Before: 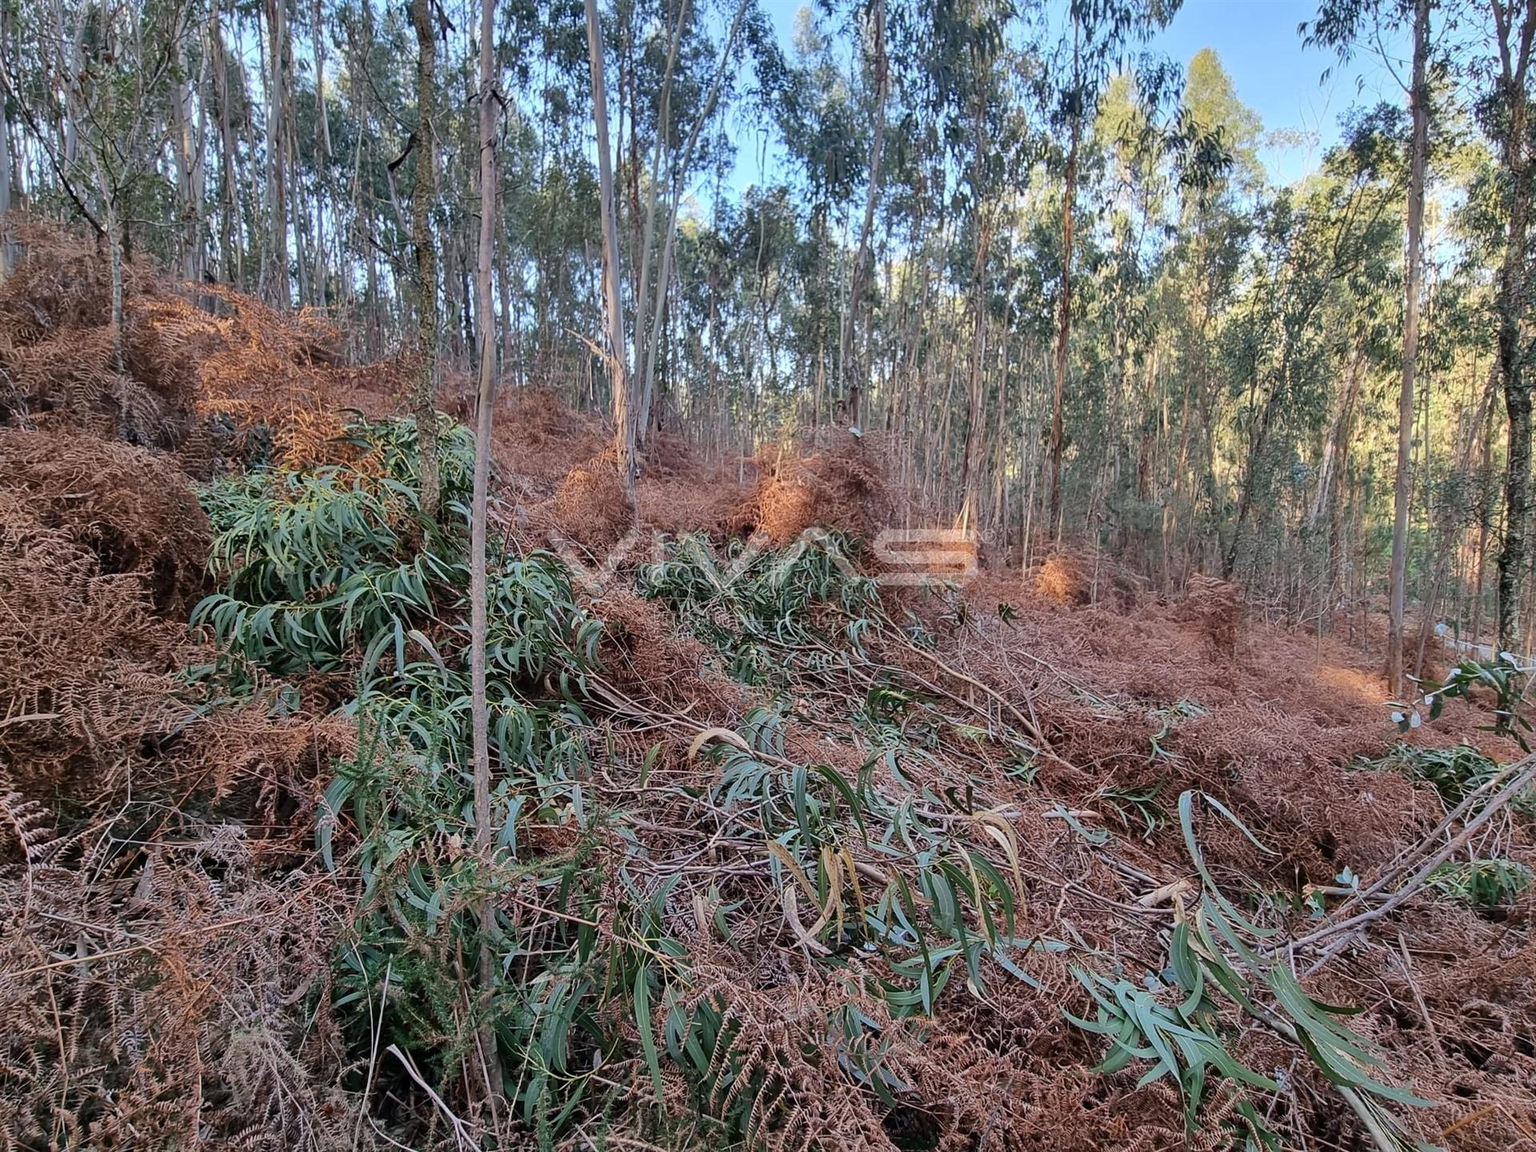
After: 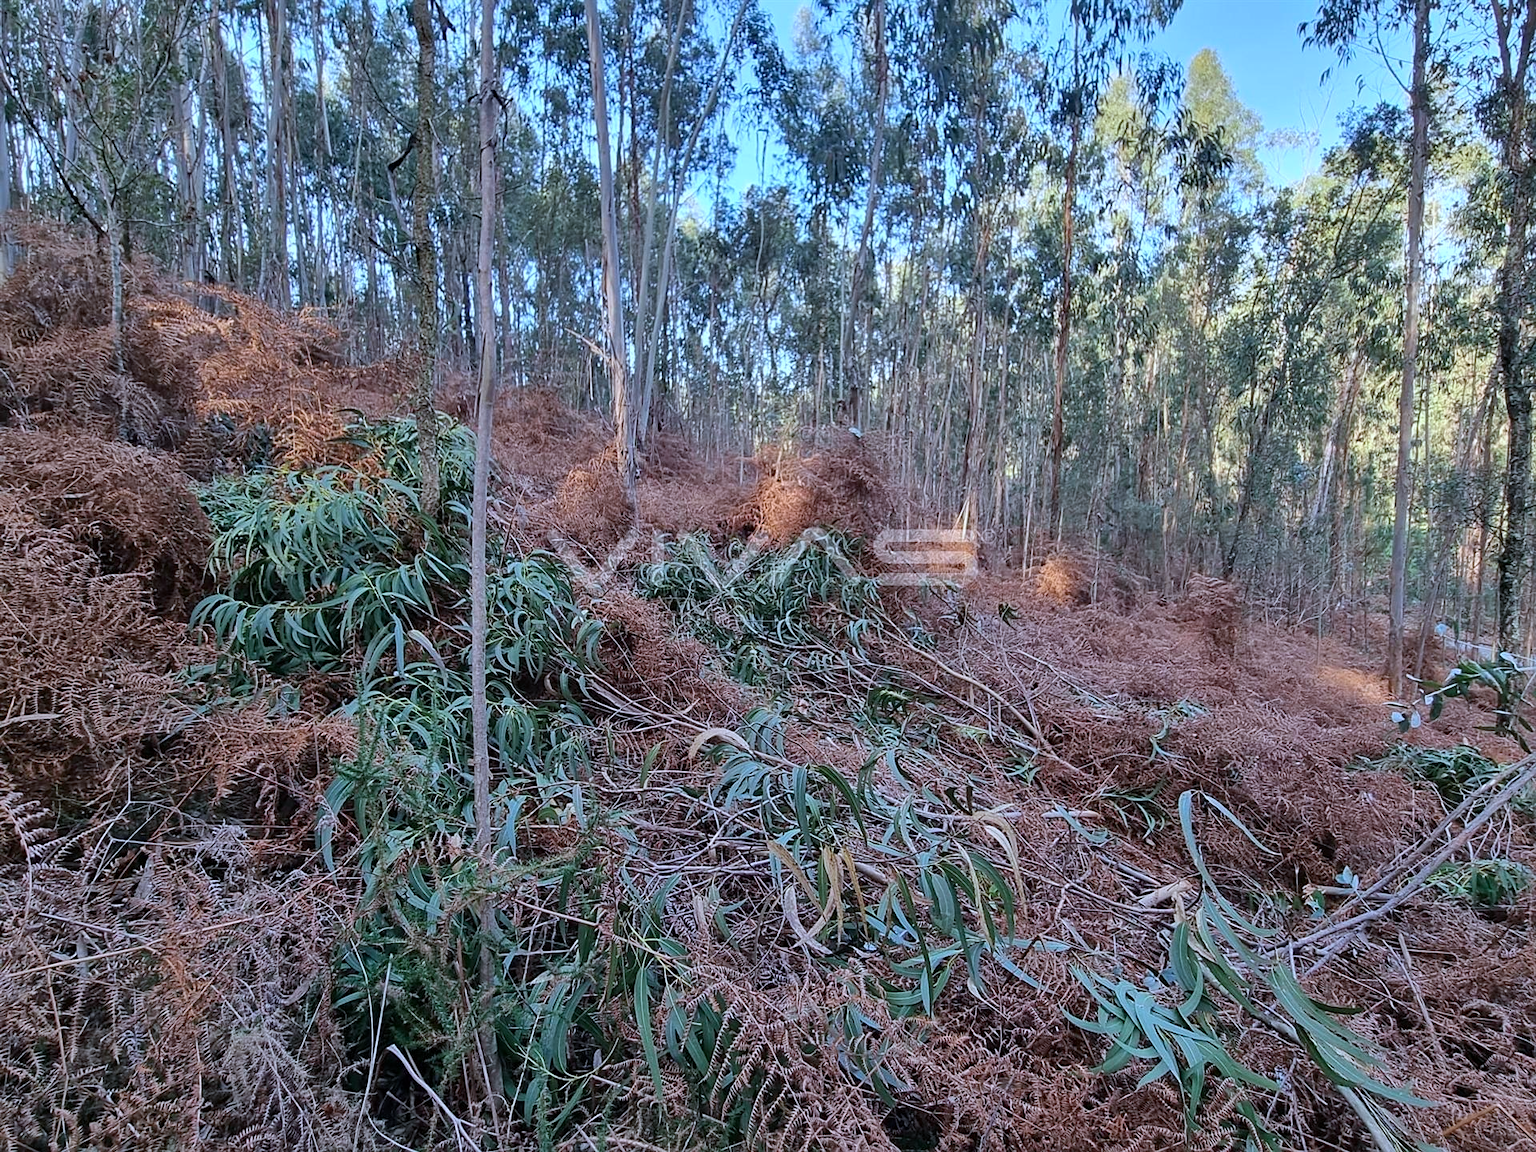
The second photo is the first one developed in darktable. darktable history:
color calibration: illuminant as shot in camera, x 0.378, y 0.381, temperature 4093.13 K, saturation algorithm version 1 (2020)
sharpen: amount 0.2
